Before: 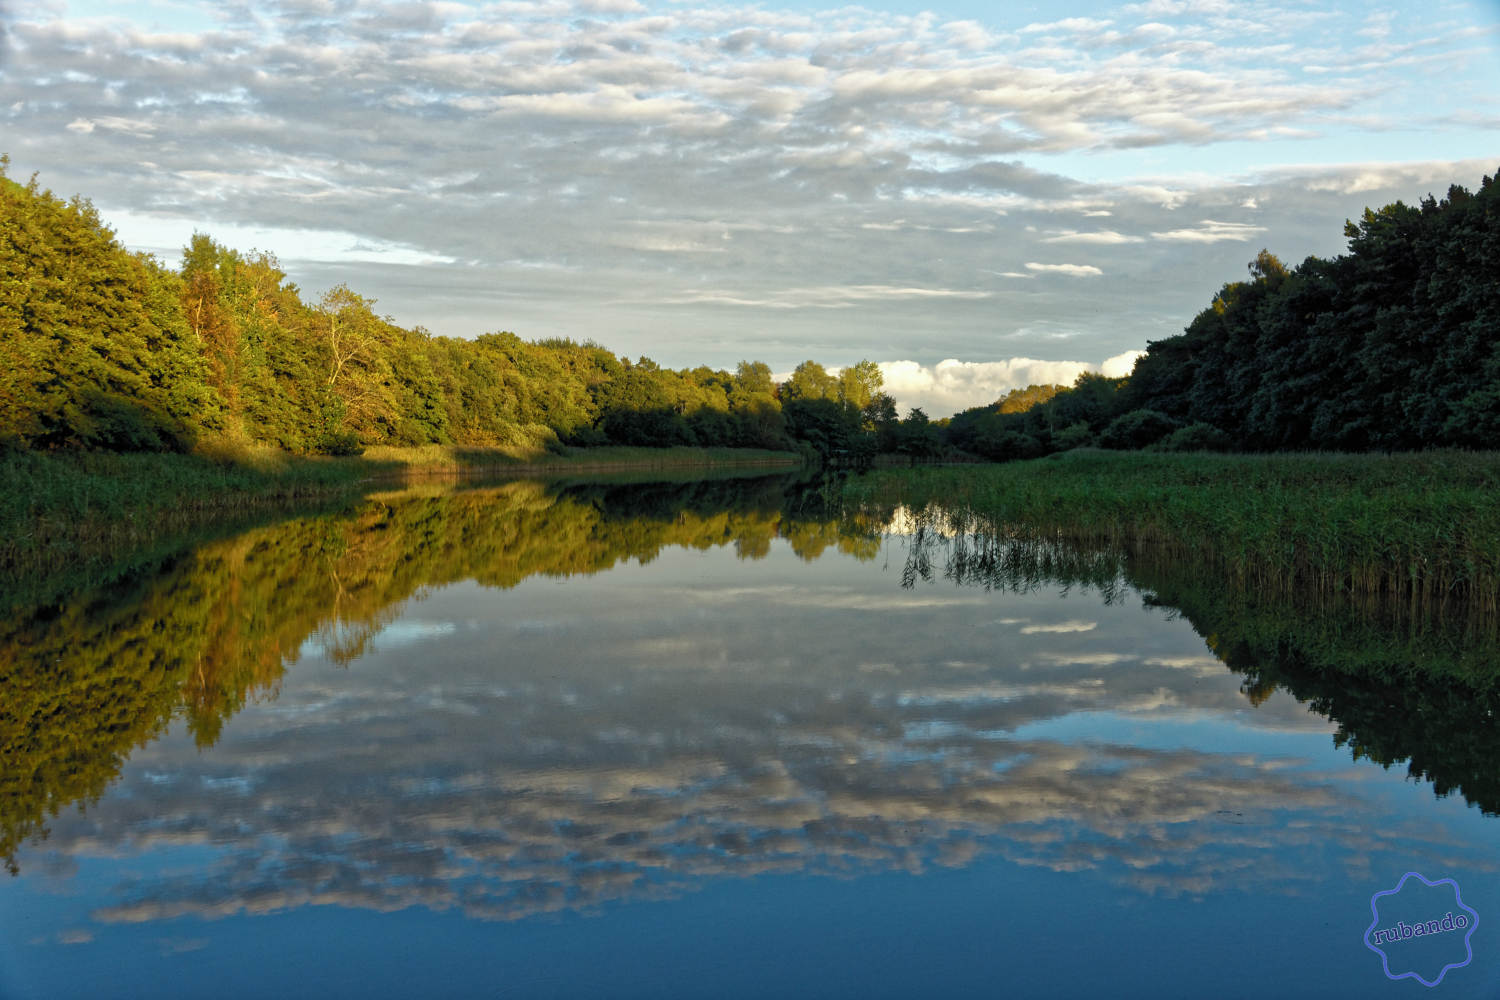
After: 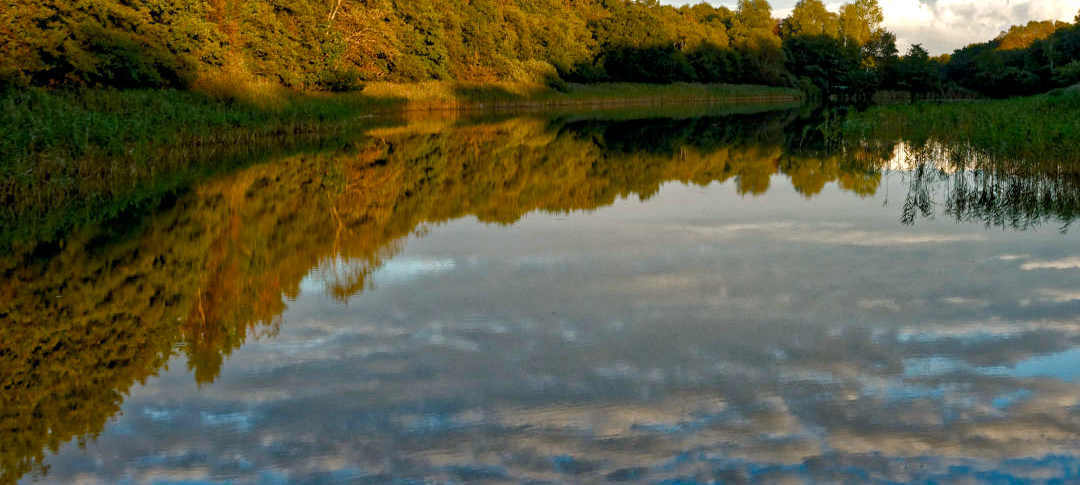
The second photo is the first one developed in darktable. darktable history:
crop: top 36.498%, right 27.964%, bottom 14.995%
tone equalizer: on, module defaults
color balance rgb: perceptual saturation grading › global saturation 20%, perceptual saturation grading › highlights -50%, perceptual saturation grading › shadows 30%, perceptual brilliance grading › global brilliance 10%, perceptual brilliance grading › shadows 15%
color zones: curves: ch0 [(0, 0.425) (0.143, 0.422) (0.286, 0.42) (0.429, 0.419) (0.571, 0.419) (0.714, 0.42) (0.857, 0.422) (1, 0.425)]
